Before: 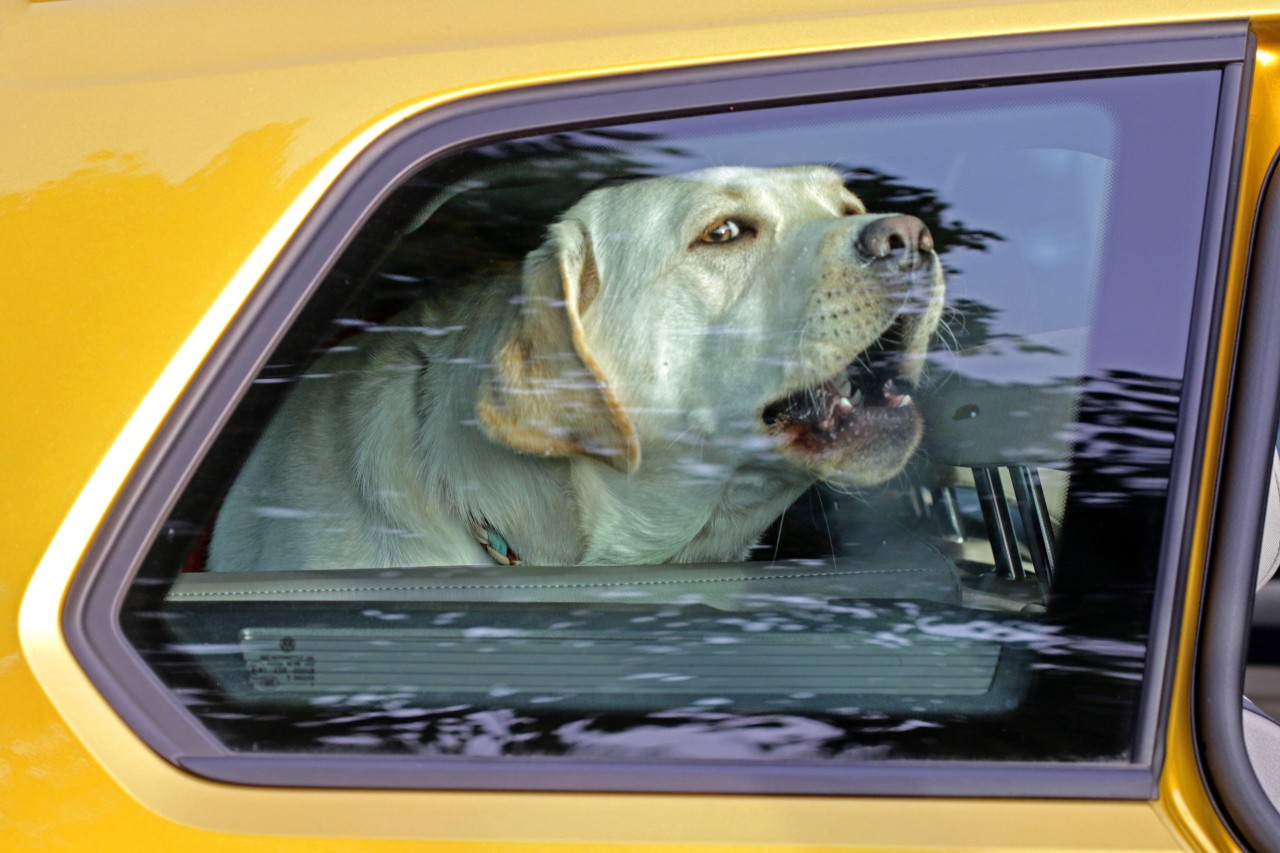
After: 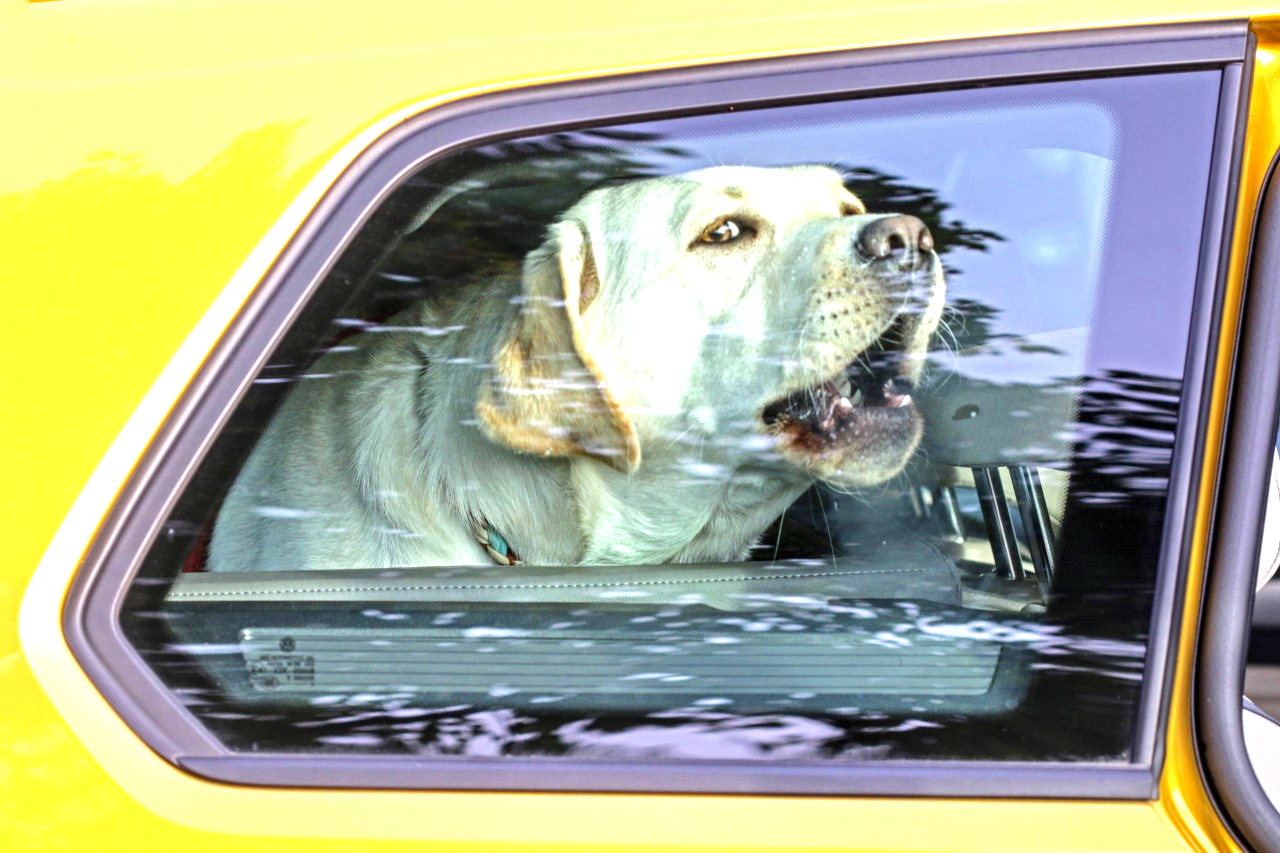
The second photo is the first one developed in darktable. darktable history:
shadows and highlights: shadows 37.27, highlights -28.18, soften with gaussian
exposure: exposure 1.2 EV, compensate highlight preservation false
local contrast: on, module defaults
